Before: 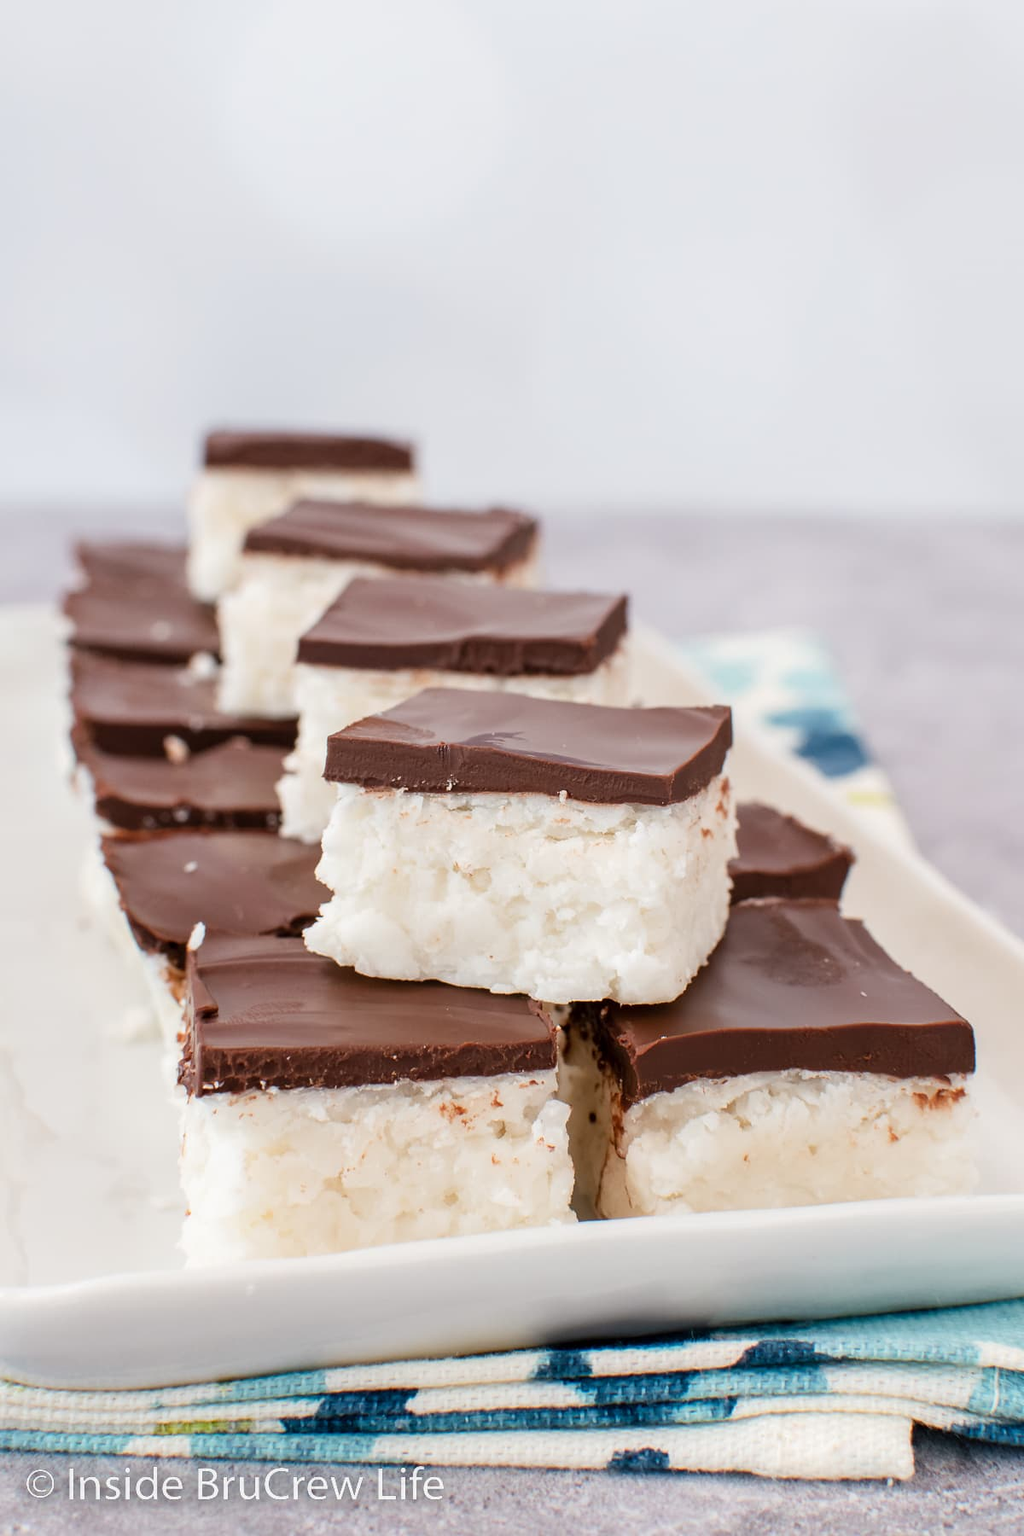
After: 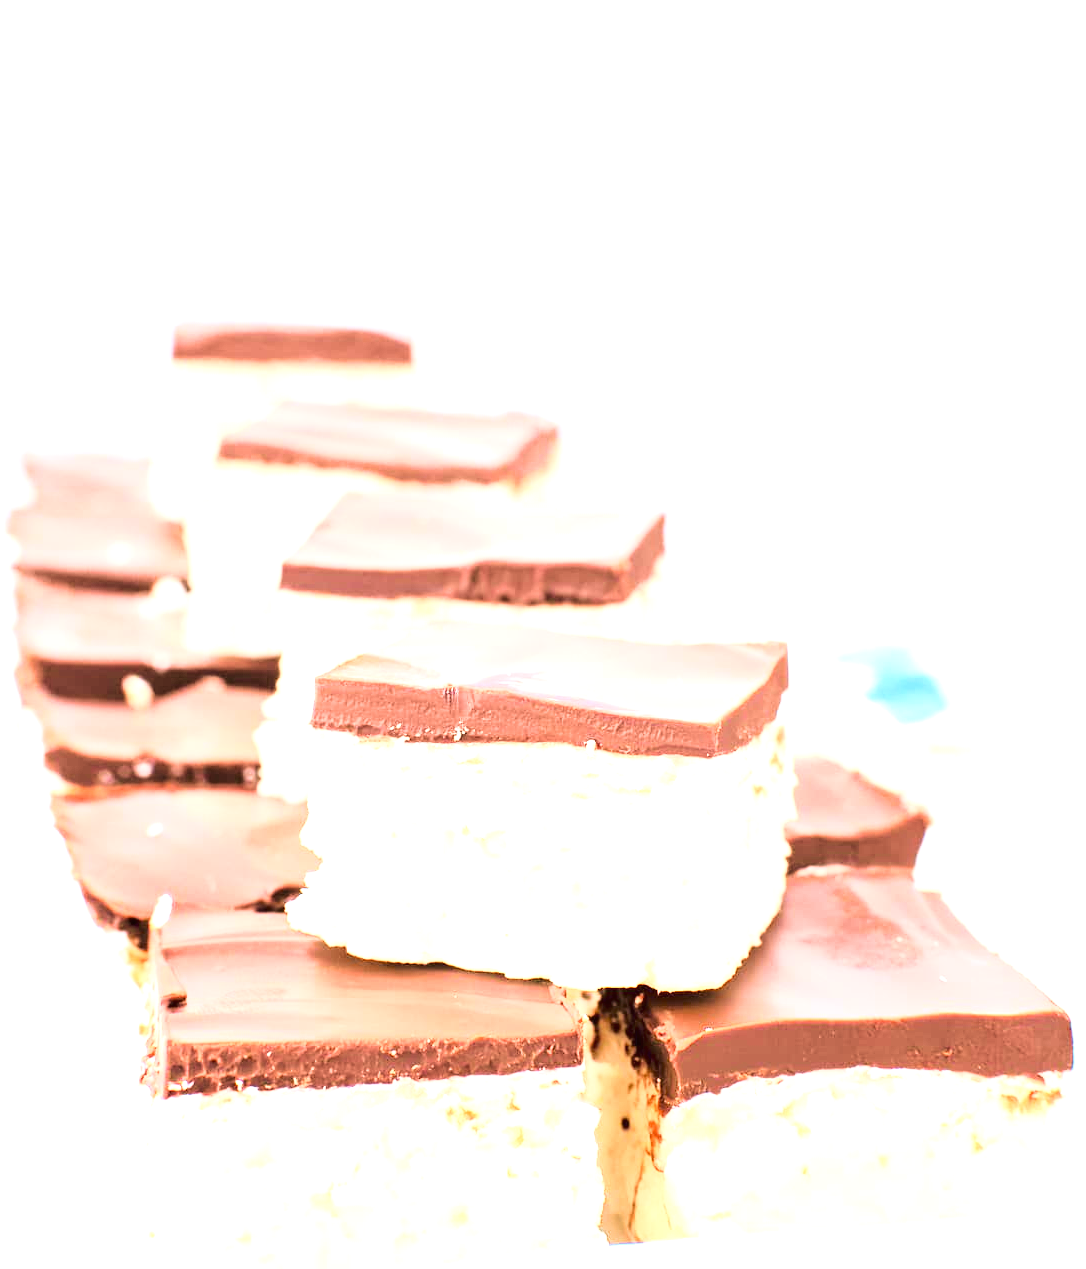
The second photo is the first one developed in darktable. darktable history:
crop: left 5.791%, top 10.371%, right 3.654%, bottom 19.125%
exposure: black level correction 0, exposure 2.145 EV, compensate highlight preservation false
velvia: strength 39.83%
base curve: curves: ch0 [(0, 0) (0.028, 0.03) (0.121, 0.232) (0.46, 0.748) (0.859, 0.968) (1, 1)]
